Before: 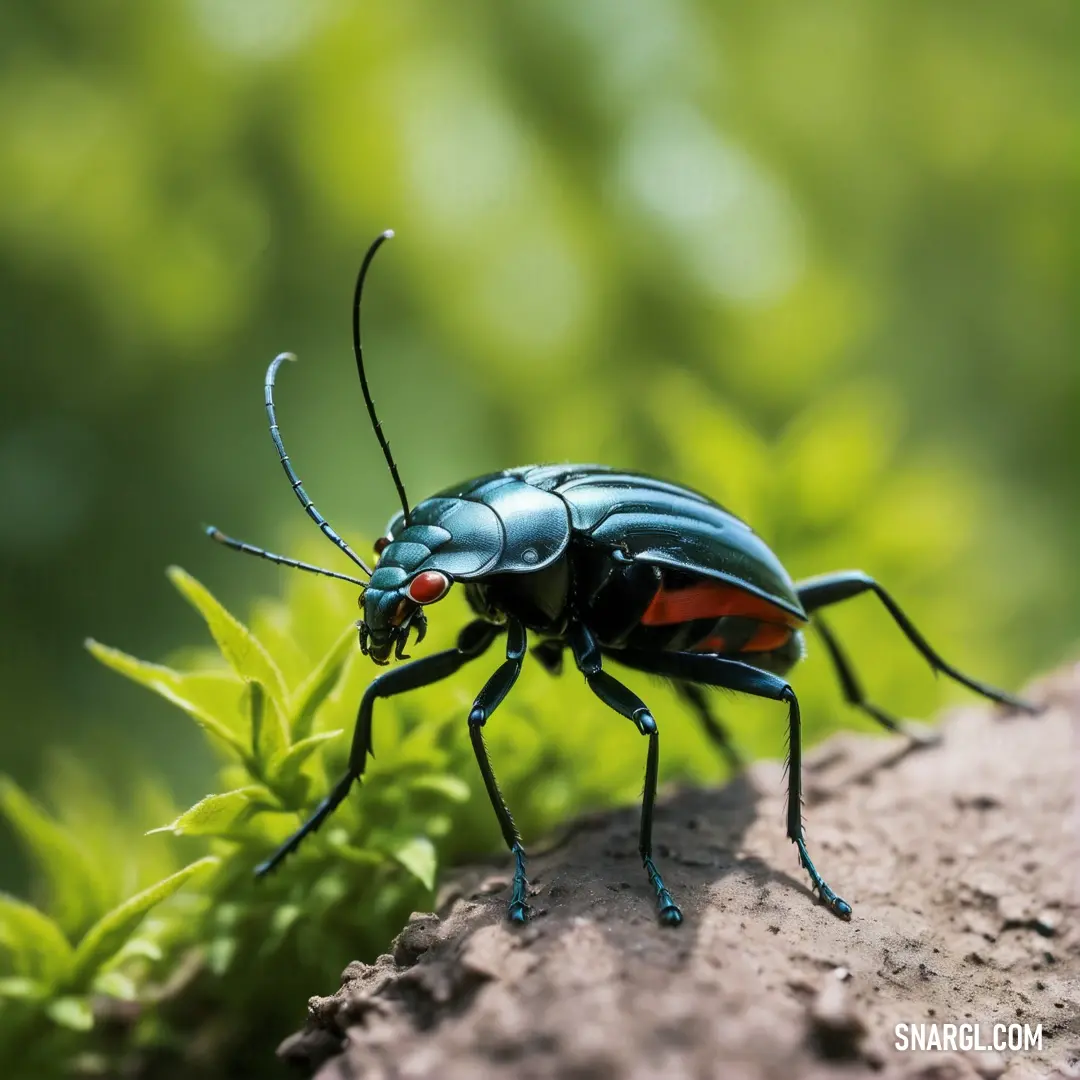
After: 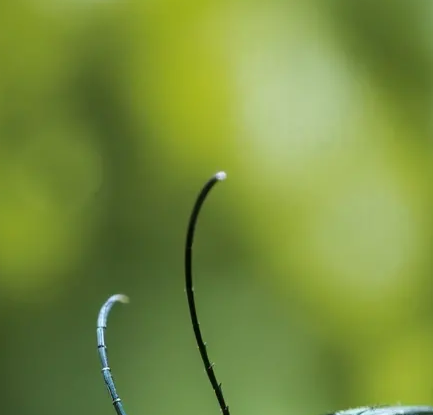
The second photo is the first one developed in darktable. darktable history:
crop: left 15.63%, top 5.454%, right 44.233%, bottom 56.111%
